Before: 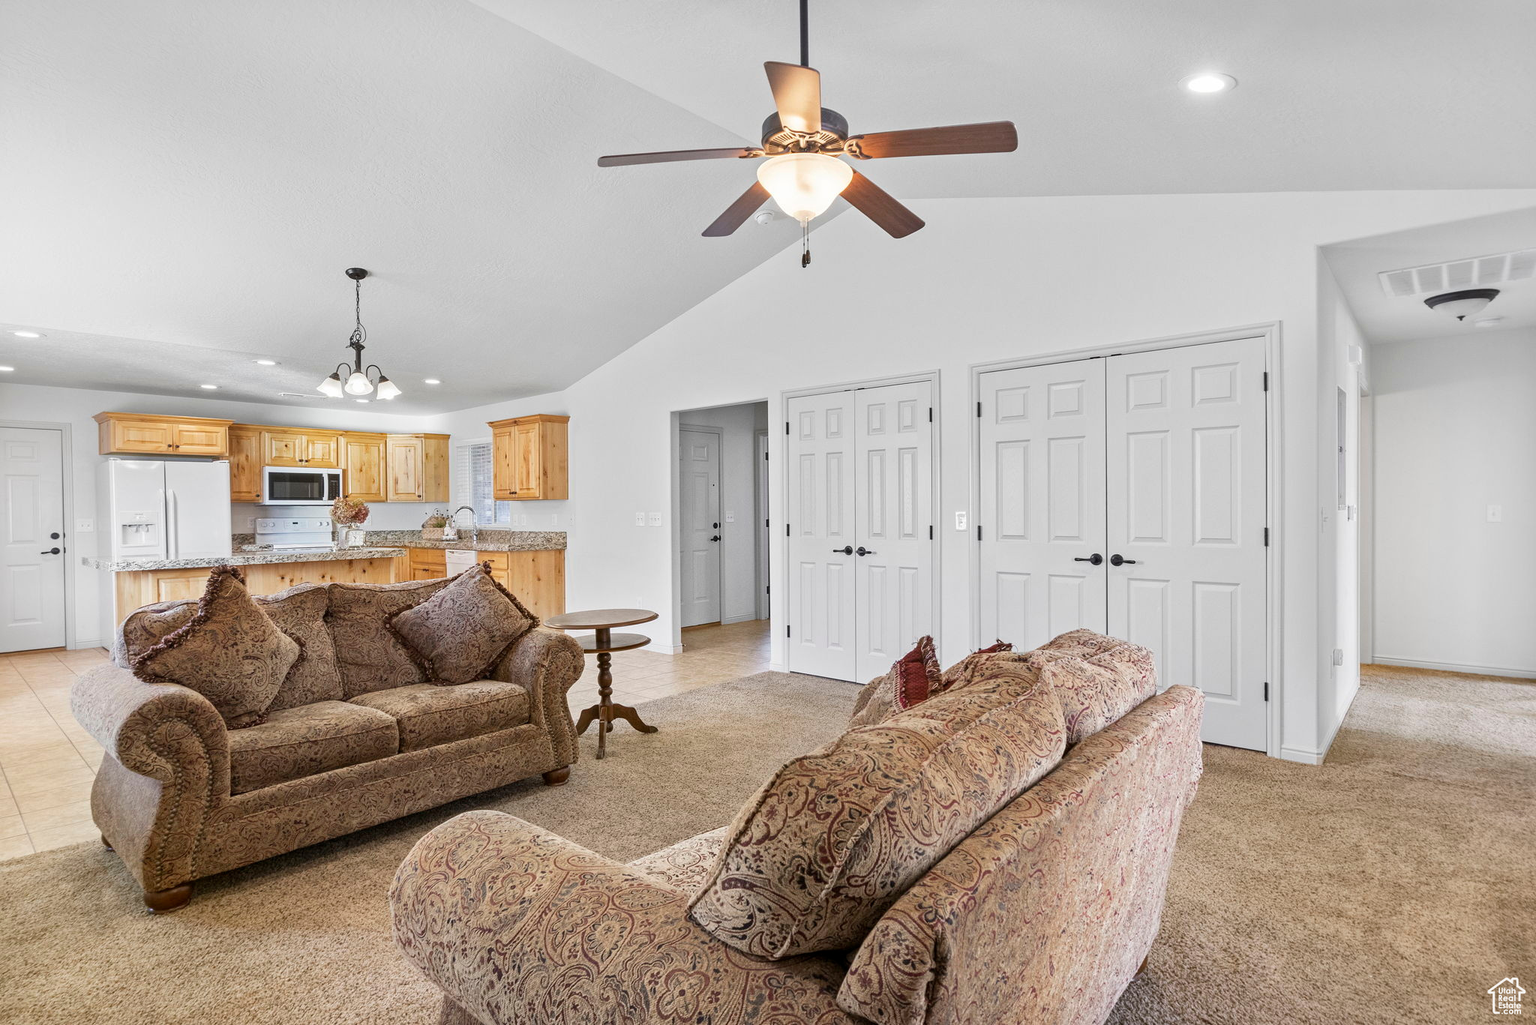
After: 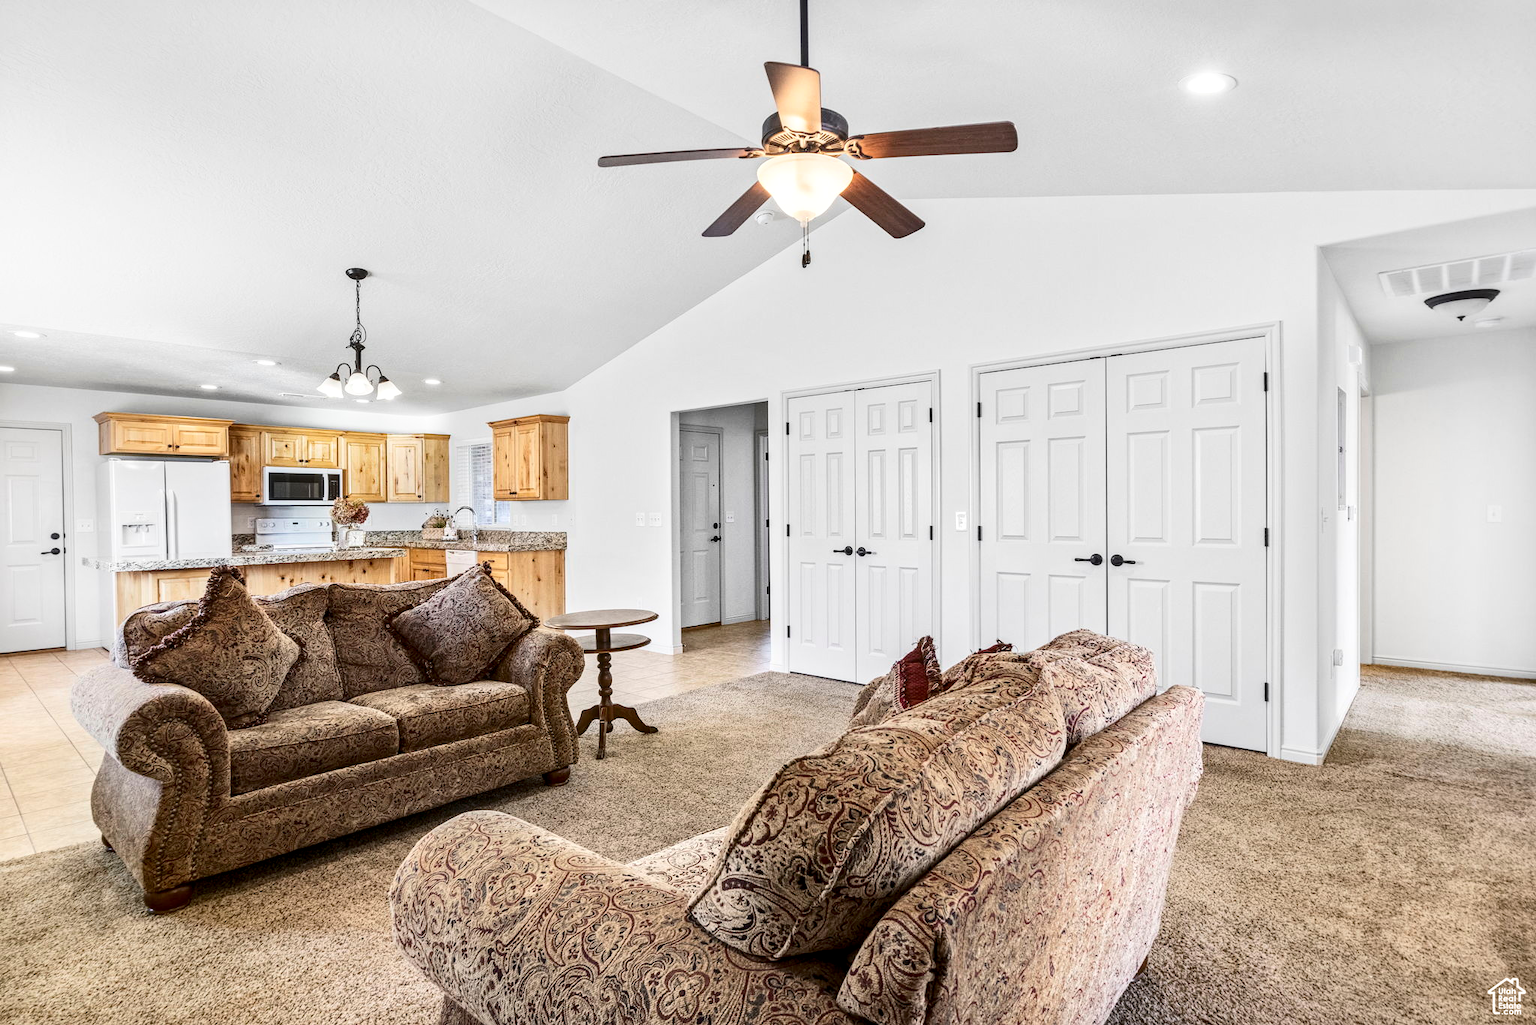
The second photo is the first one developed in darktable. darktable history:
local contrast: on, module defaults
contrast brightness saturation: contrast 0.282
